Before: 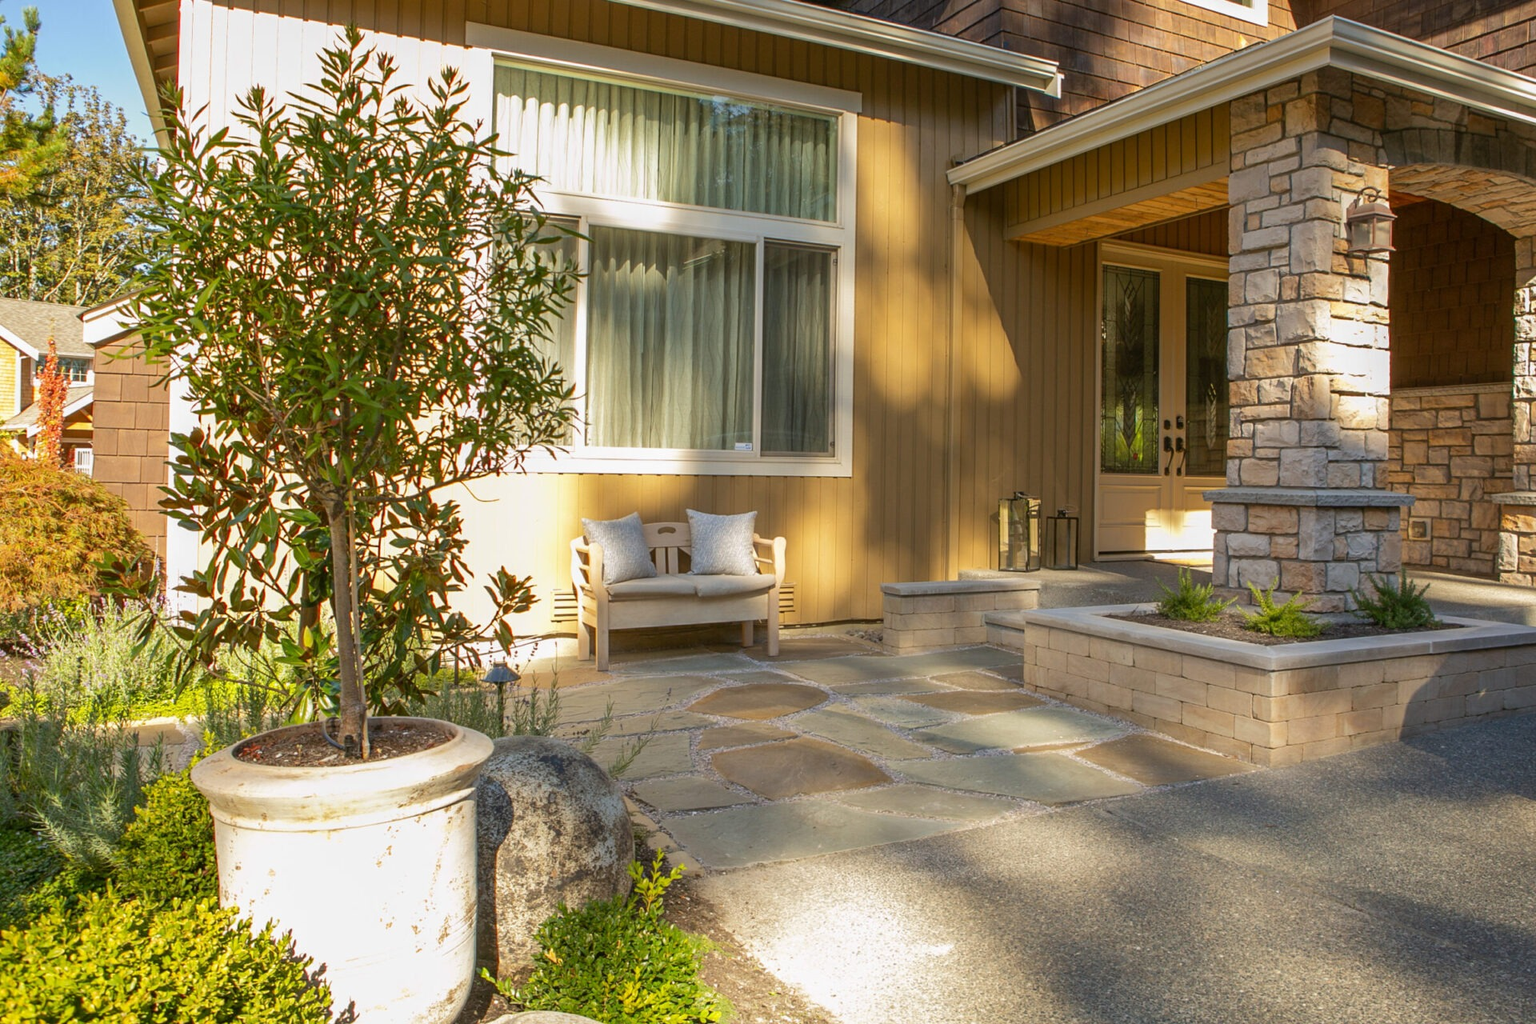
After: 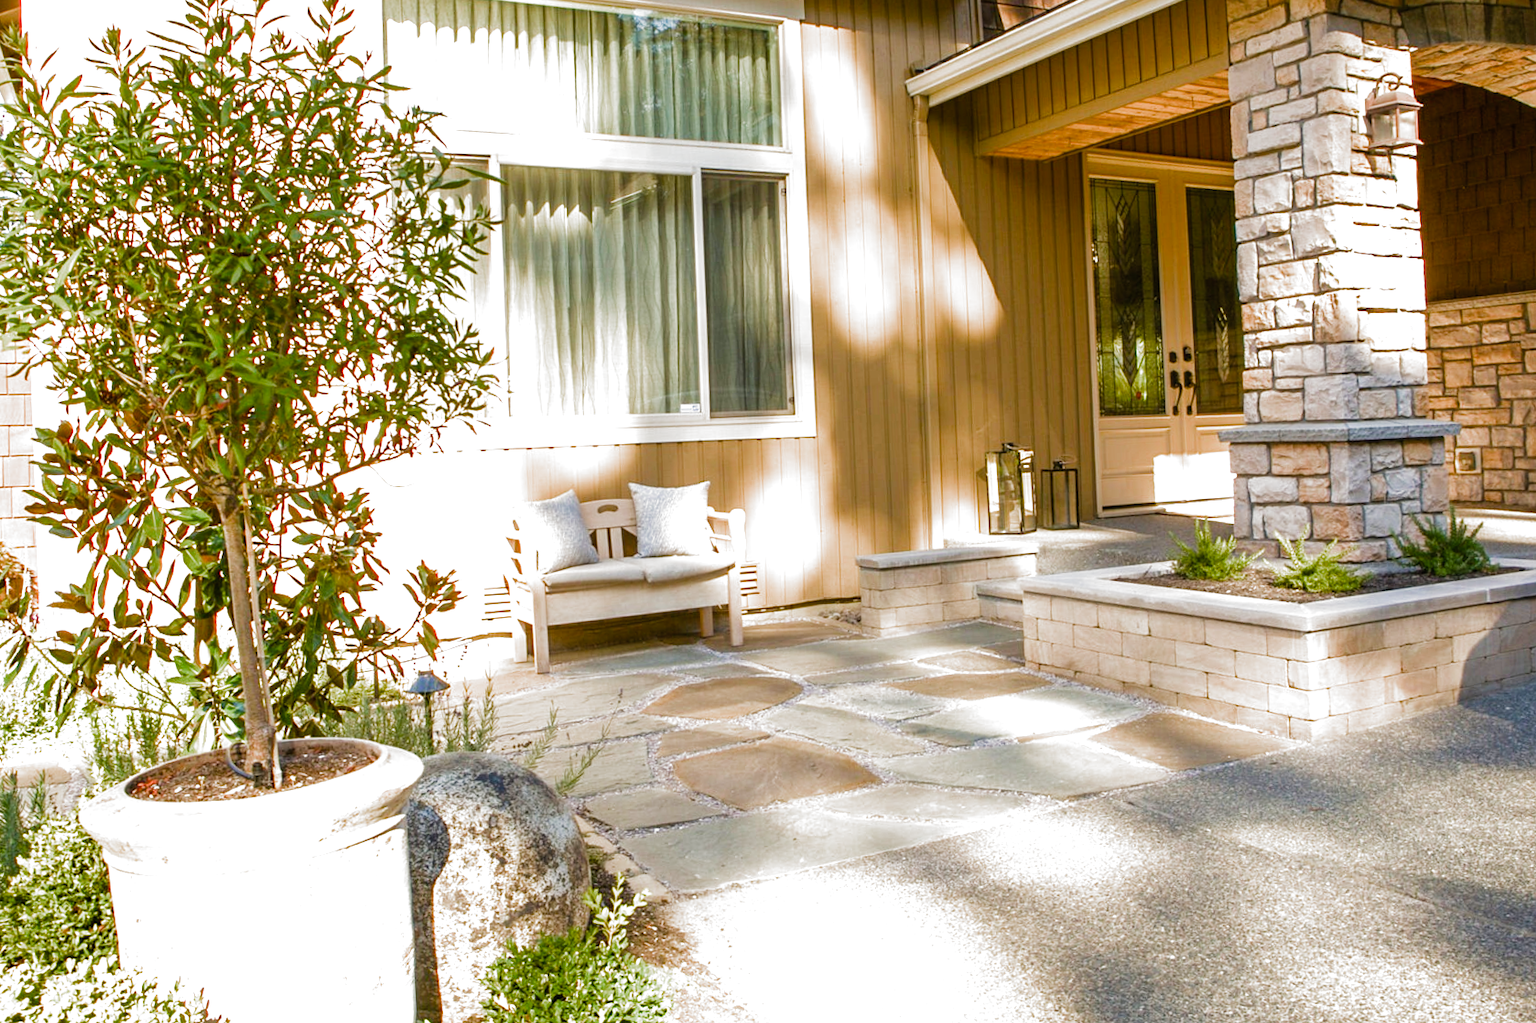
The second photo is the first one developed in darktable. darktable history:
color balance rgb: highlights gain › chroma 0.293%, highlights gain › hue 331.03°, perceptual saturation grading › global saturation 20%, perceptual saturation grading › highlights -25.896%, perceptual saturation grading › shadows 26.075%, global vibrance 30.112%
crop and rotate: angle 3.09°, left 5.669%, top 5.718%
filmic rgb: black relative exposure -9.14 EV, white relative exposure 2.3 EV, hardness 7.48, add noise in highlights 0, preserve chrominance luminance Y, color science v3 (2019), use custom middle-gray values true, contrast in highlights soft
exposure: black level correction 0, exposure 1.001 EV, compensate highlight preservation false
